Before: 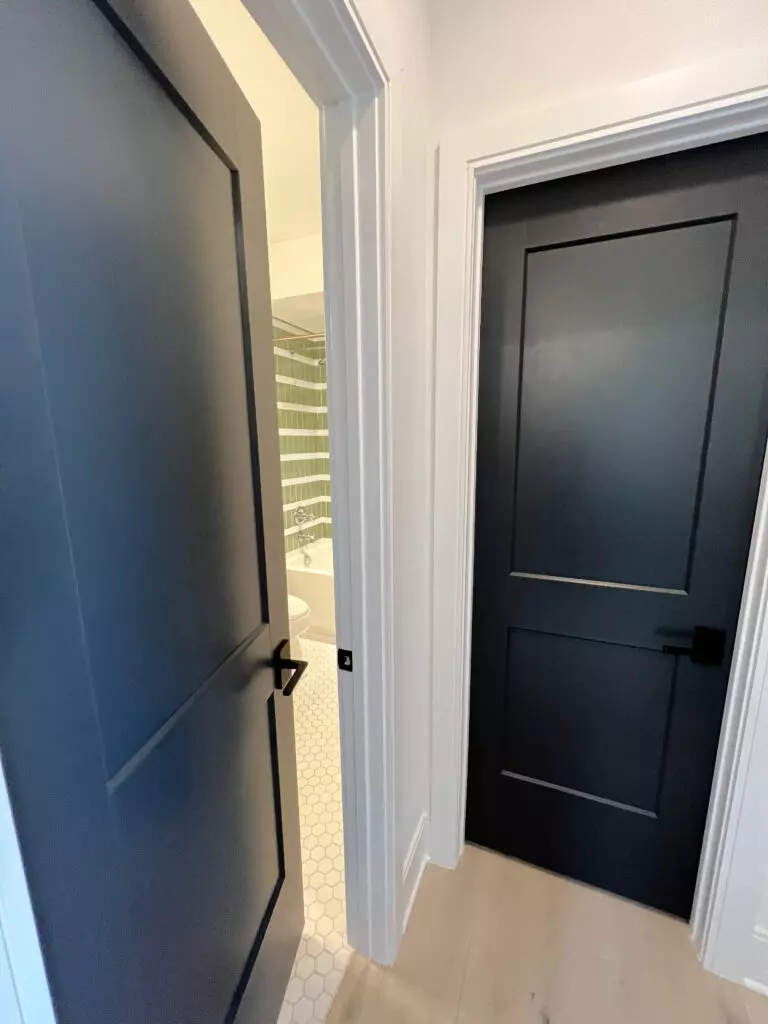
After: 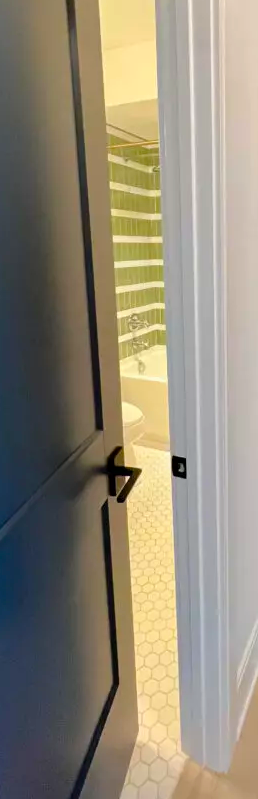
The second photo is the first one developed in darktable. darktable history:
color balance rgb: linear chroma grading › global chroma 14.702%, perceptual saturation grading › global saturation 30.253%
crop and rotate: left 21.635%, top 18.903%, right 44.657%, bottom 3%
exposure: exposure -0.04 EV, compensate highlight preservation false
